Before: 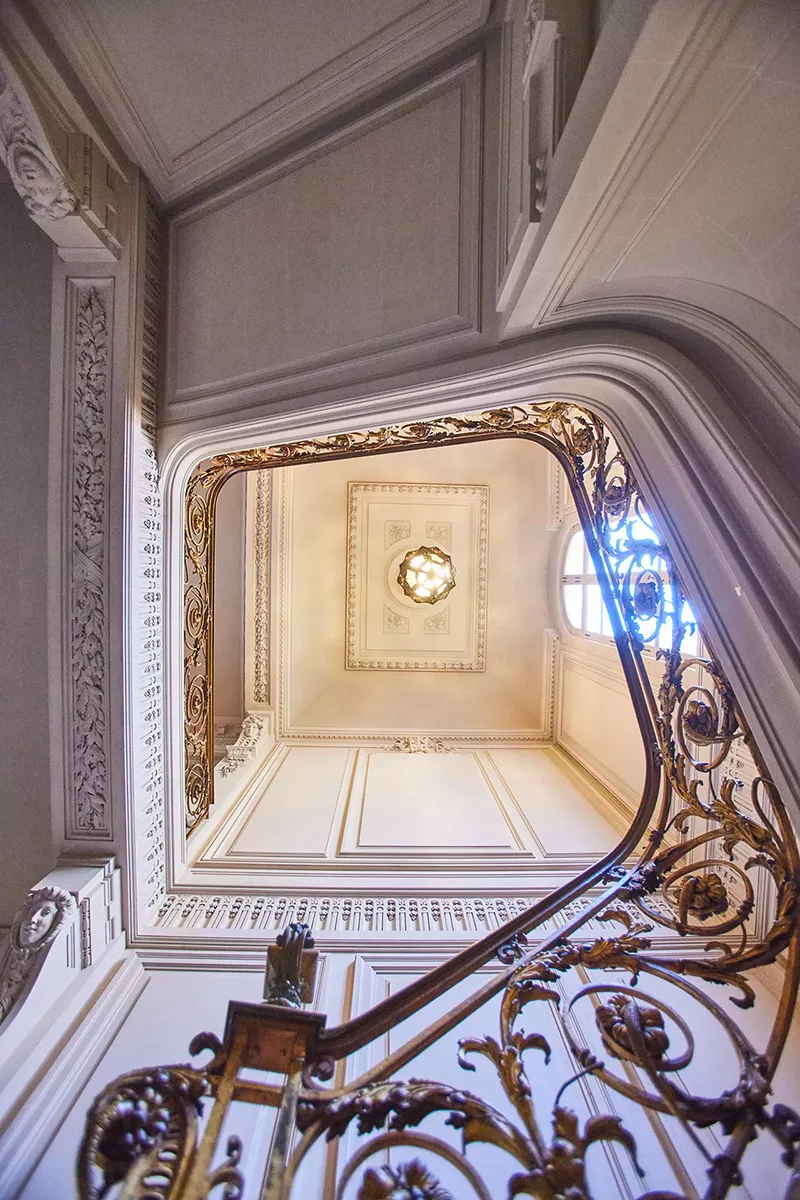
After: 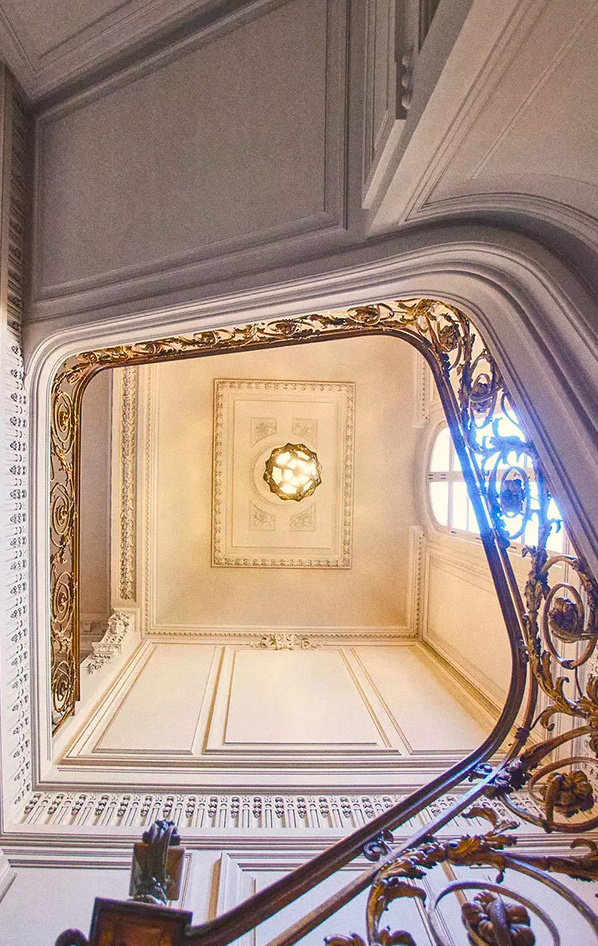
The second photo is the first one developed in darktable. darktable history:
color balance rgb: shadows lift › chroma 2%, shadows lift › hue 219.6°, power › hue 313.2°, highlights gain › chroma 3%, highlights gain › hue 75.6°, global offset › luminance 0.5%, perceptual saturation grading › global saturation 15.33%, perceptual saturation grading › highlights -19.33%, perceptual saturation grading › shadows 20%, global vibrance 20%
crop: left 16.768%, top 8.653%, right 8.362%, bottom 12.485%
grain: on, module defaults
